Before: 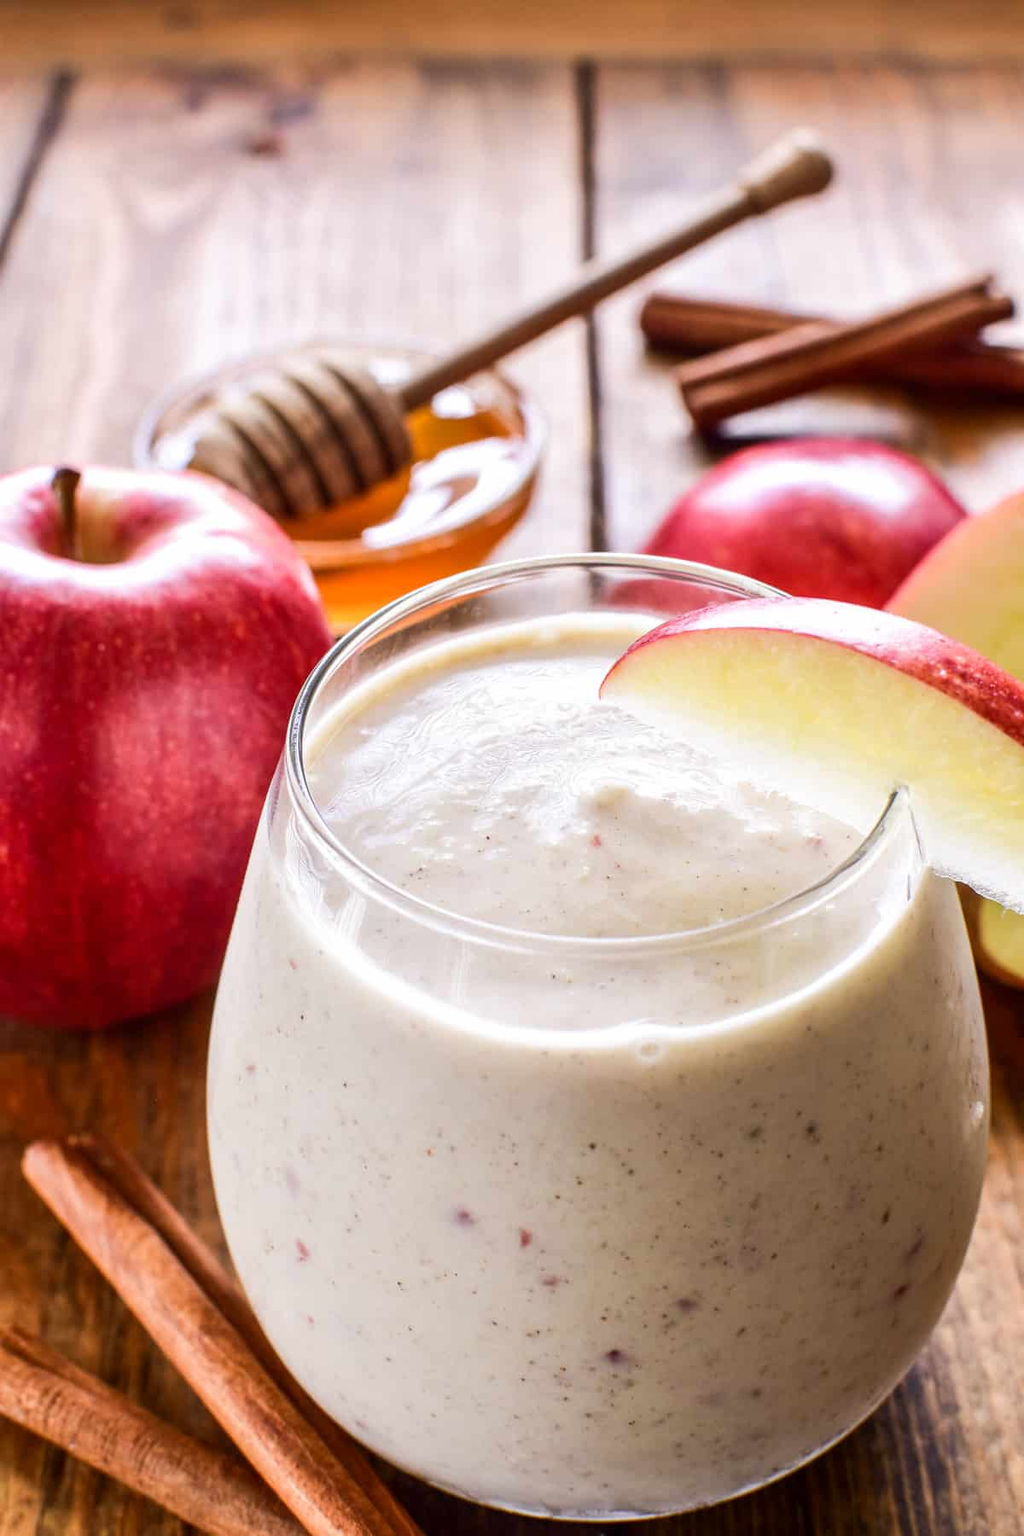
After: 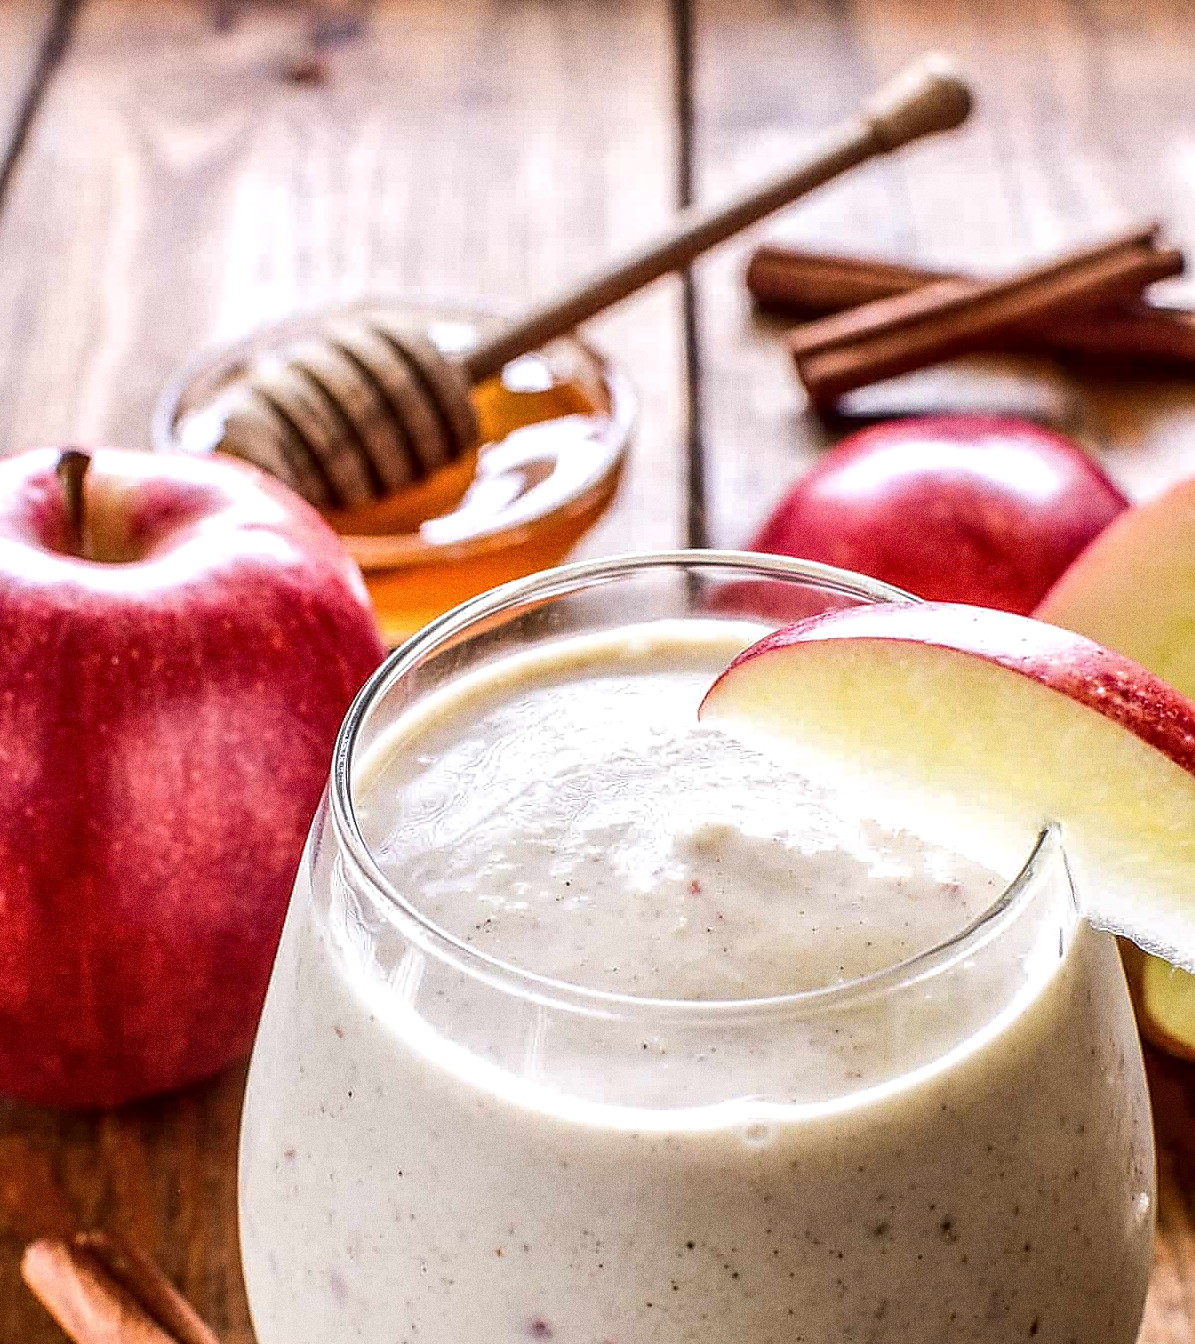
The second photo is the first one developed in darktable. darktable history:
crop: left 0.387%, top 5.469%, bottom 19.809%
grain: coarseness 0.09 ISO, strength 40%
sharpen: radius 1.4, amount 1.25, threshold 0.7
local contrast: detail 142%
